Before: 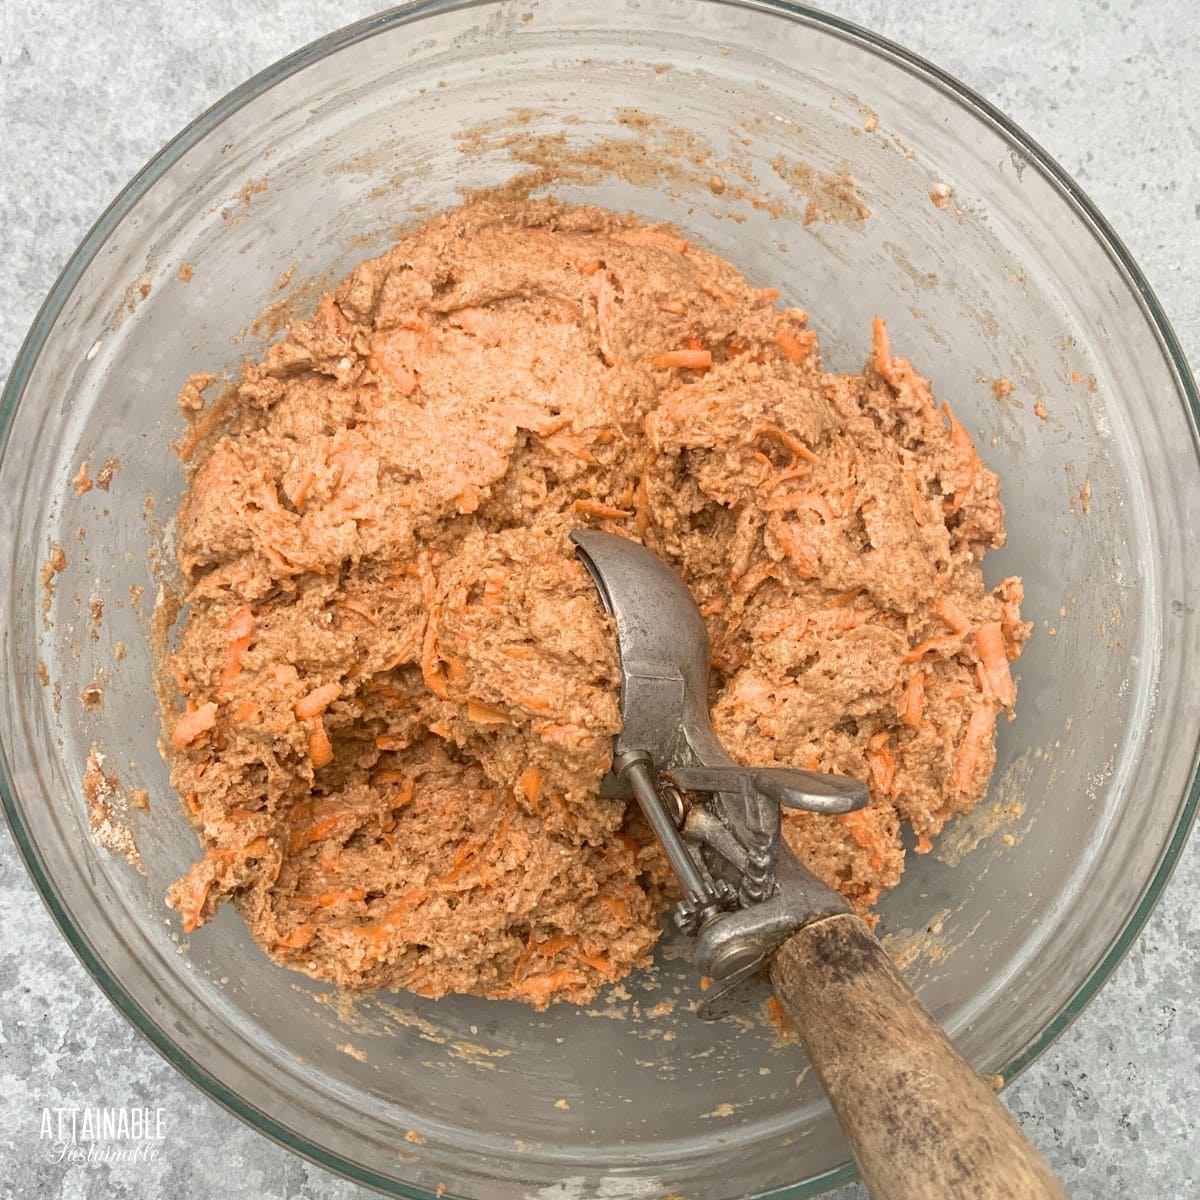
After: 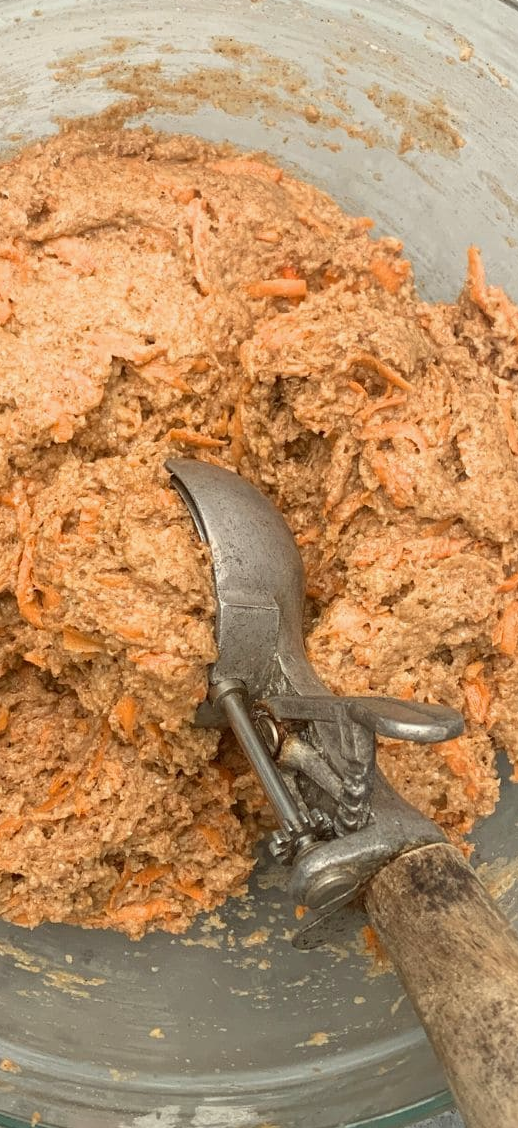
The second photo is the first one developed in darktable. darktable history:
crop: left 33.816%, top 5.947%, right 22.936%
color correction: highlights a* -2.47, highlights b* 2.56
